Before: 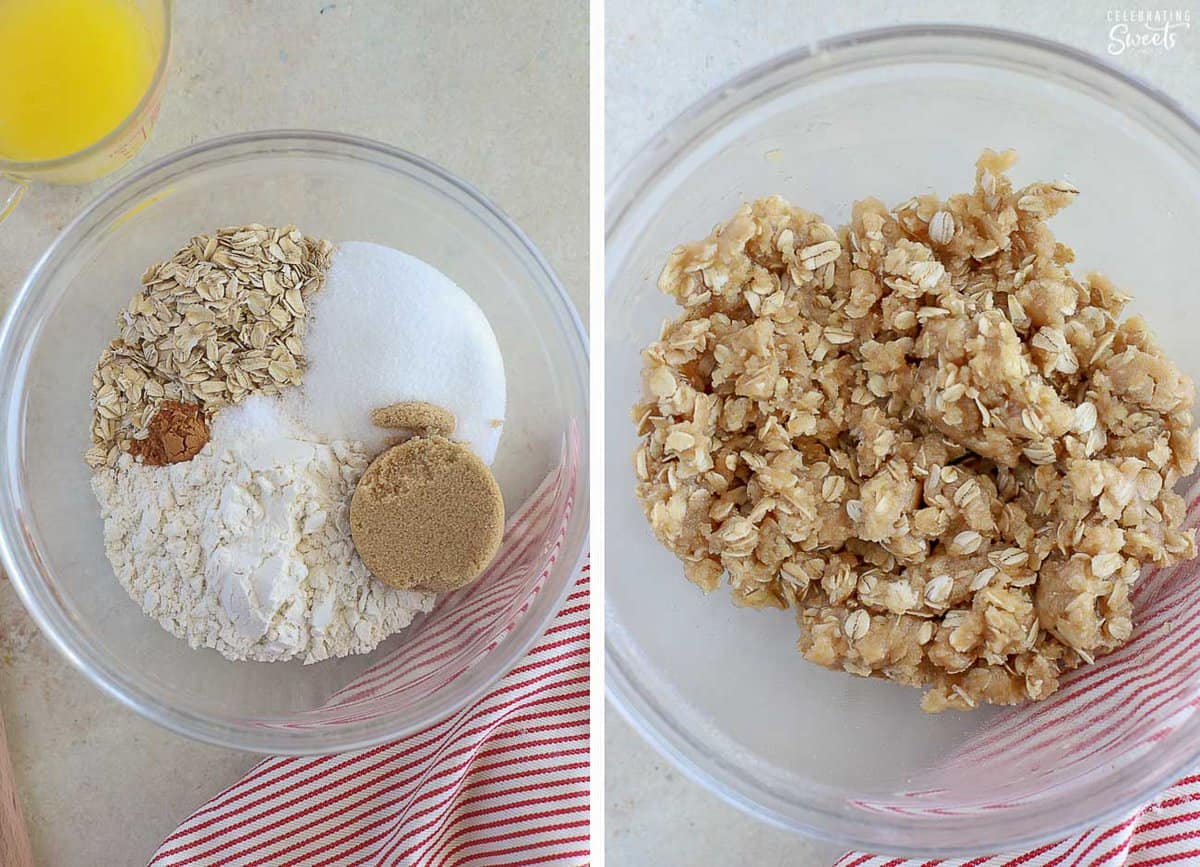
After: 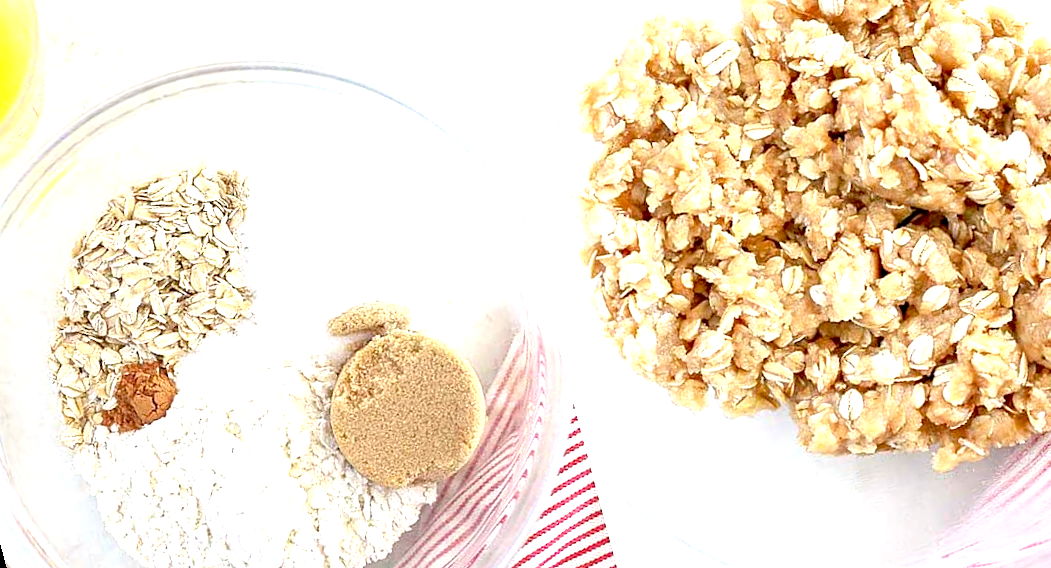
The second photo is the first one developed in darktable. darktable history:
crop and rotate: right 5.167%
exposure: black level correction 0.009, exposure 1.425 EV, compensate highlight preservation false
rotate and perspective: rotation -14.8°, crop left 0.1, crop right 0.903, crop top 0.25, crop bottom 0.748
